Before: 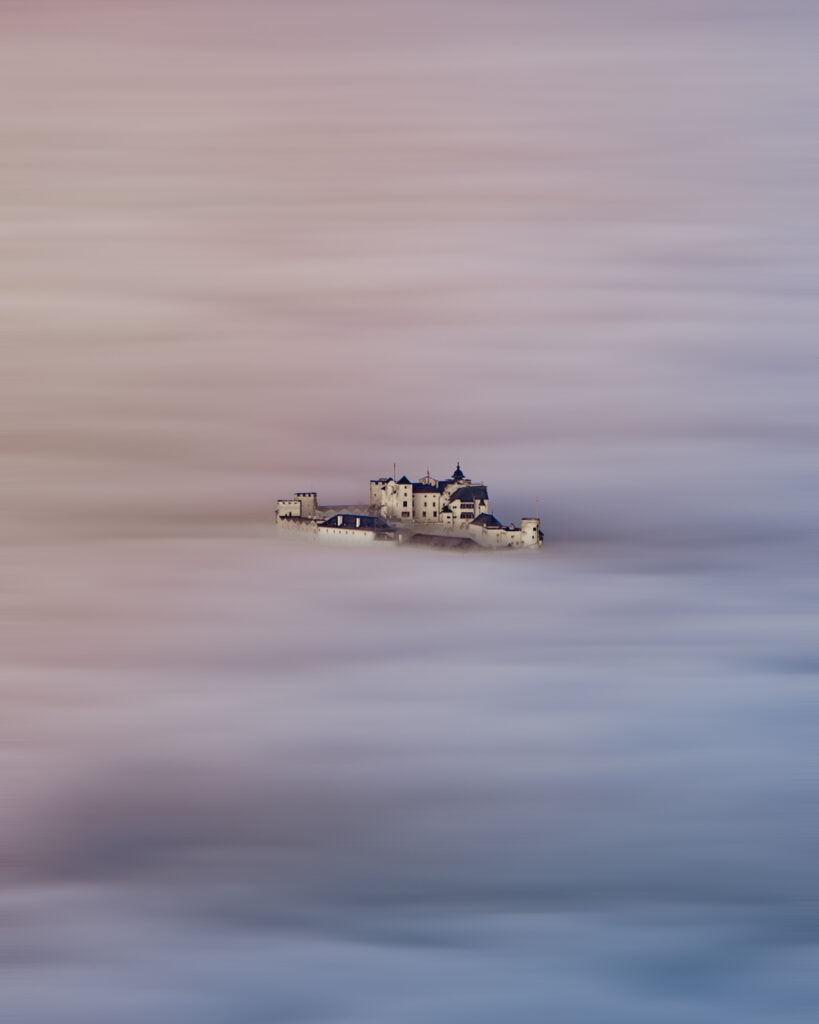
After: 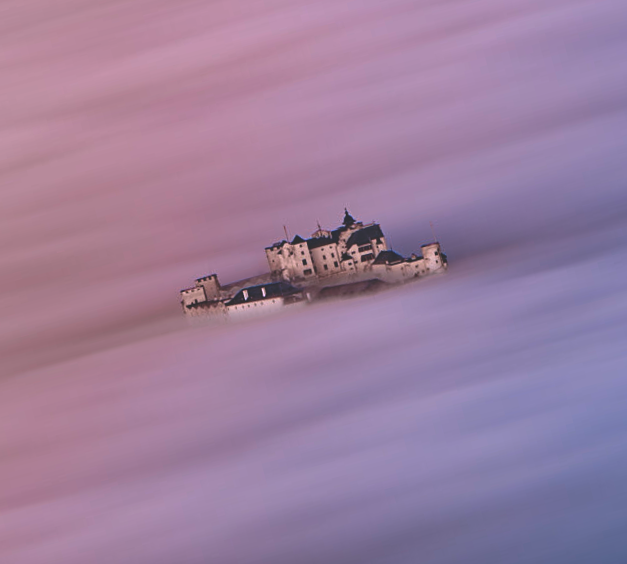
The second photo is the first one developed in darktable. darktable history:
sharpen: amount 0.2
shadows and highlights: low approximation 0.01, soften with gaussian
crop and rotate: left 13.15%, top 5.251%, right 12.609%
white balance: red 1.066, blue 1.119
rgb curve: curves: ch0 [(0, 0.186) (0.314, 0.284) (0.775, 0.708) (1, 1)], compensate middle gray true, preserve colors none
rotate and perspective: rotation -14.8°, crop left 0.1, crop right 0.903, crop top 0.25, crop bottom 0.748
